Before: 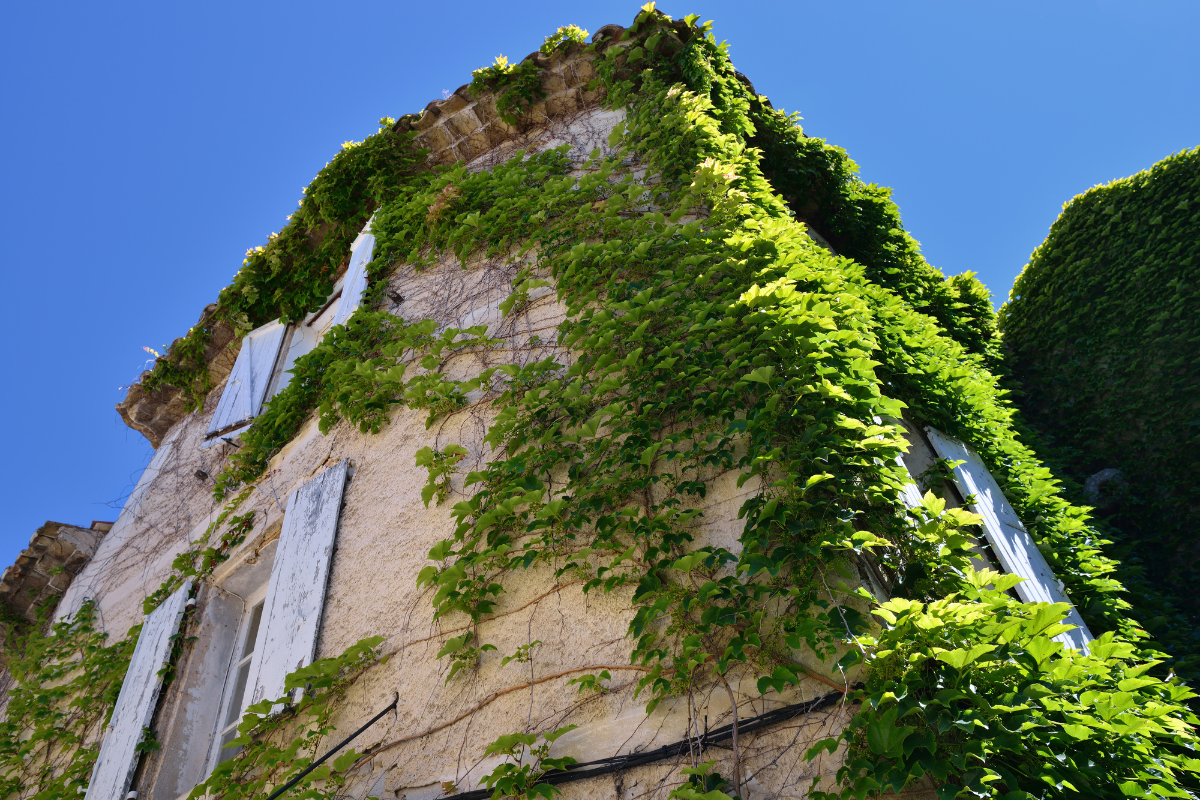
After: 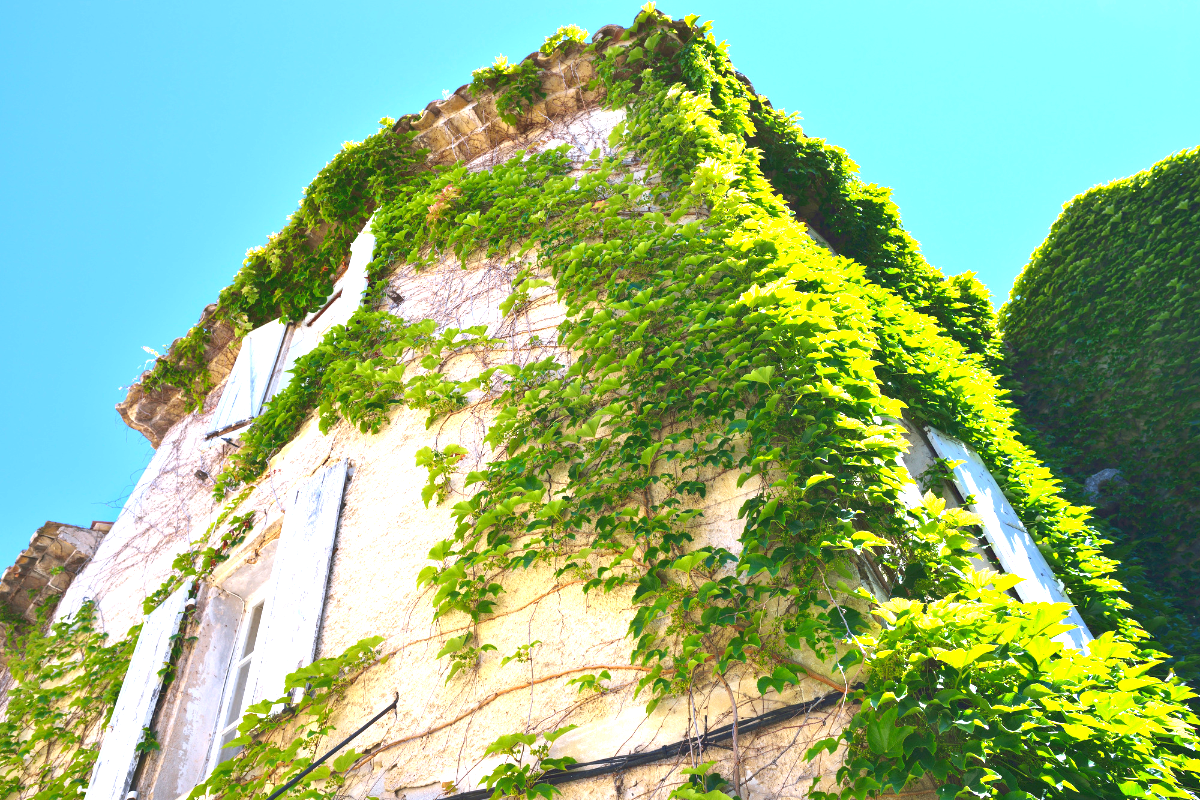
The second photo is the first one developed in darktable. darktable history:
rgb curve: curves: ch0 [(0, 0) (0.093, 0.159) (0.241, 0.265) (0.414, 0.42) (1, 1)], compensate middle gray true, preserve colors basic power
exposure: black level correction 0, exposure 1.675 EV, compensate exposure bias true, compensate highlight preservation false
contrast brightness saturation: contrast 0.03, brightness 0.06, saturation 0.13
